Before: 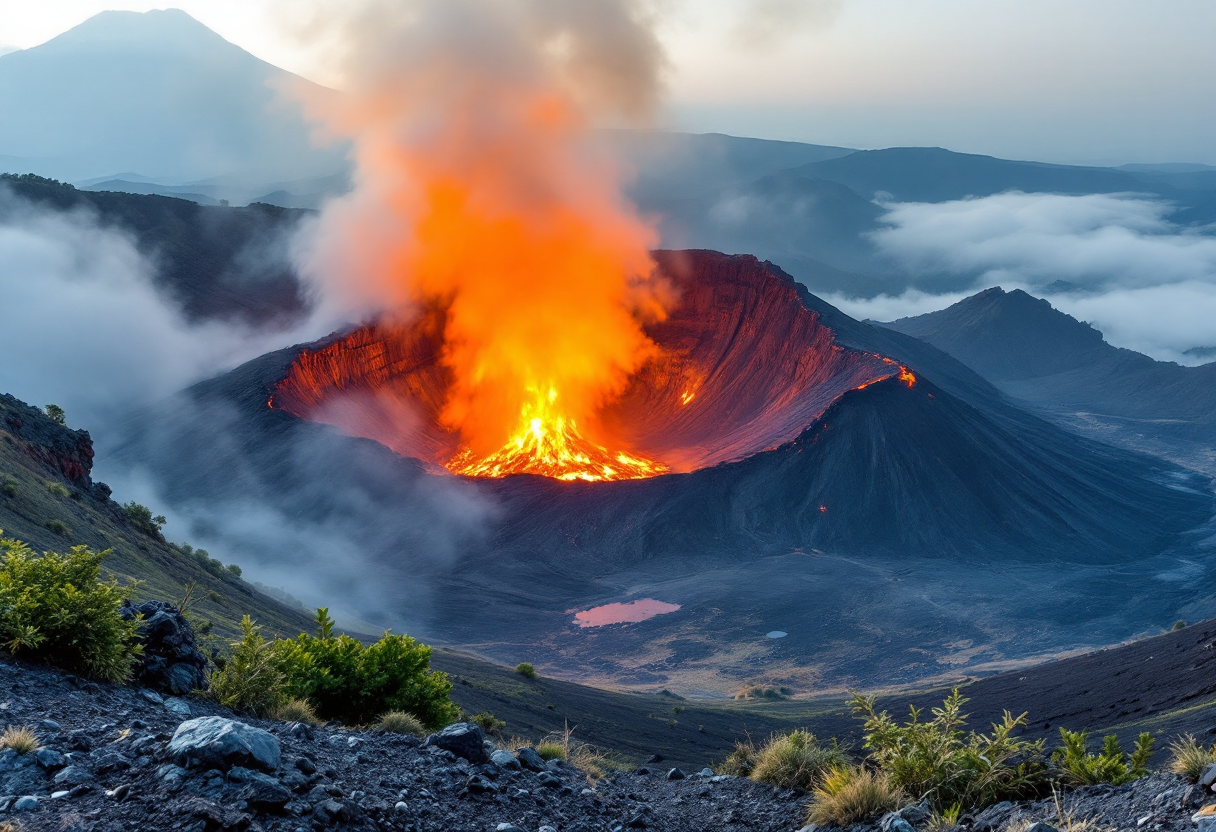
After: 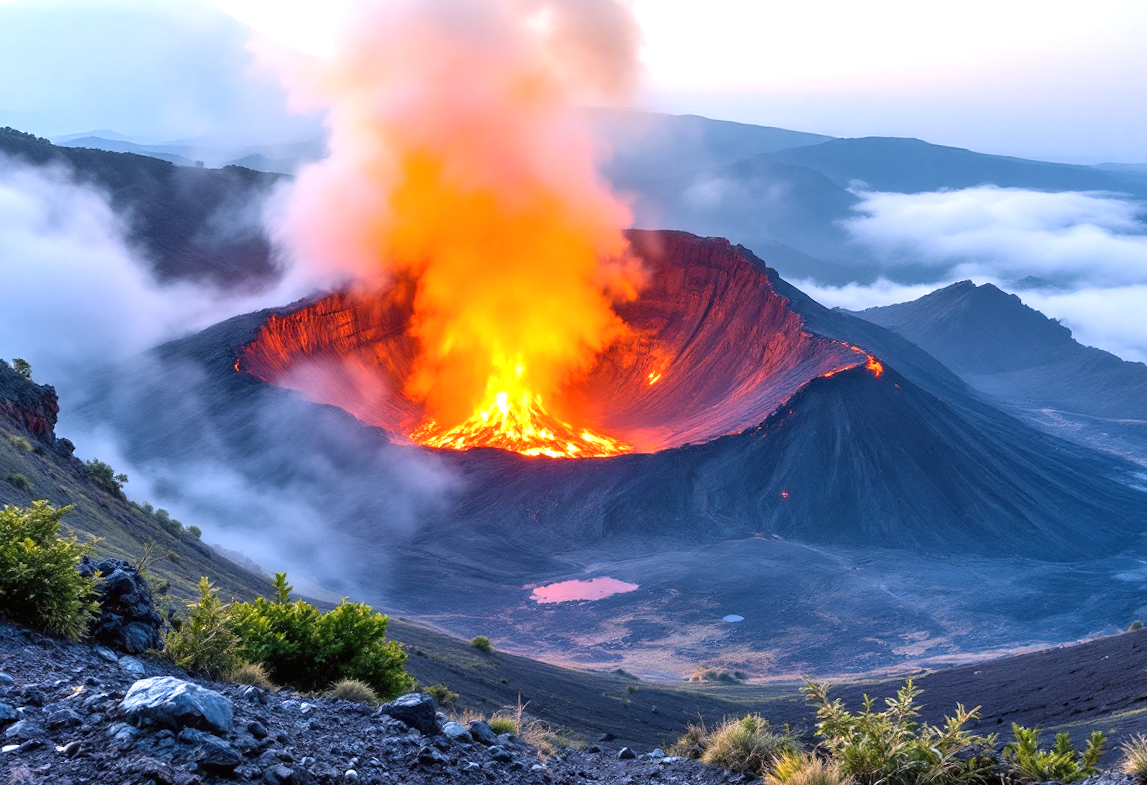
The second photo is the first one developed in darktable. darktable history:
exposure: black level correction 0, exposure 0.7 EV, compensate exposure bias true, compensate highlight preservation false
white balance: red 1.066, blue 1.119
crop and rotate: angle -2.38°
